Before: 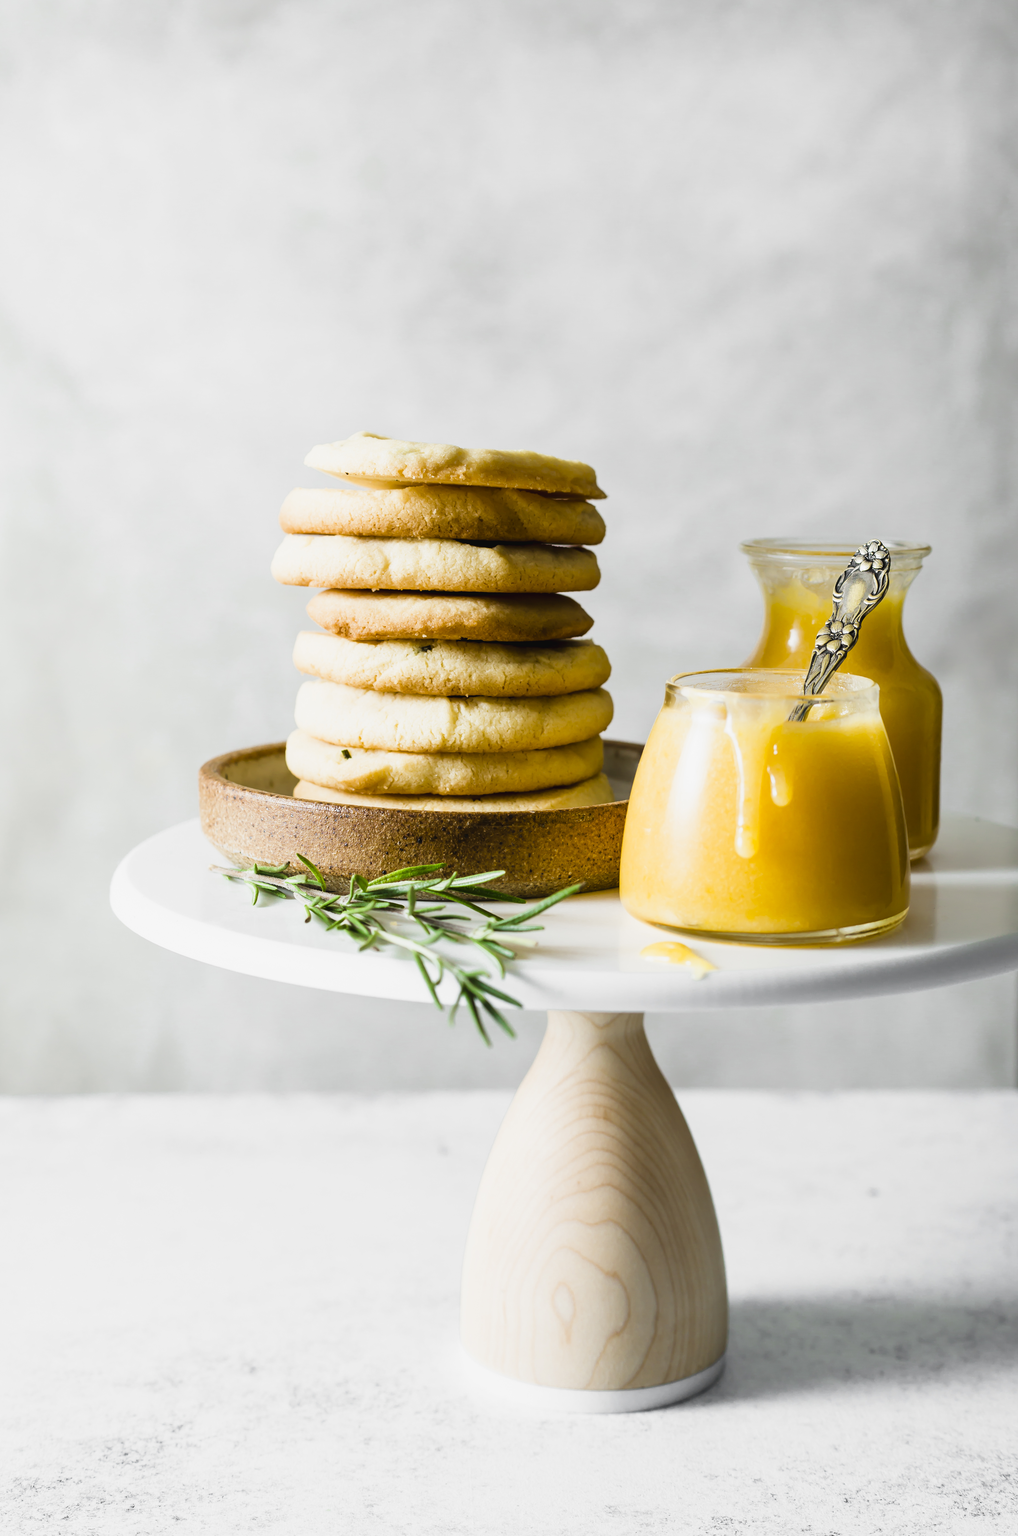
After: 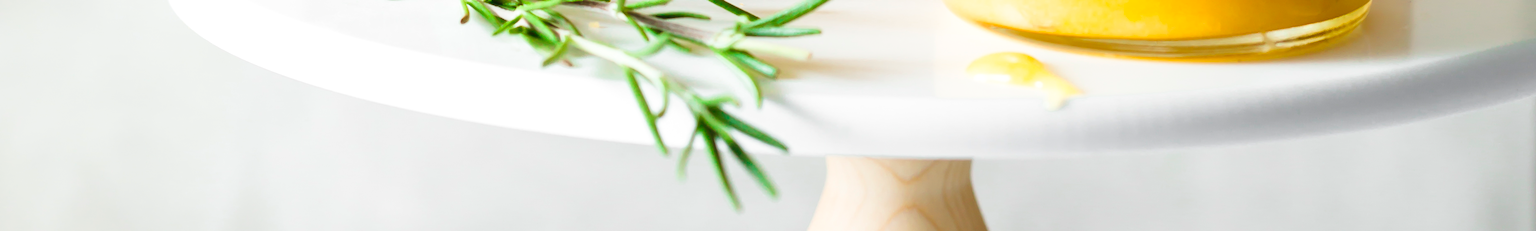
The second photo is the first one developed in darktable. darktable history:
crop and rotate: top 59.084%, bottom 30.916%
levels: levels [0, 0.397, 0.955]
